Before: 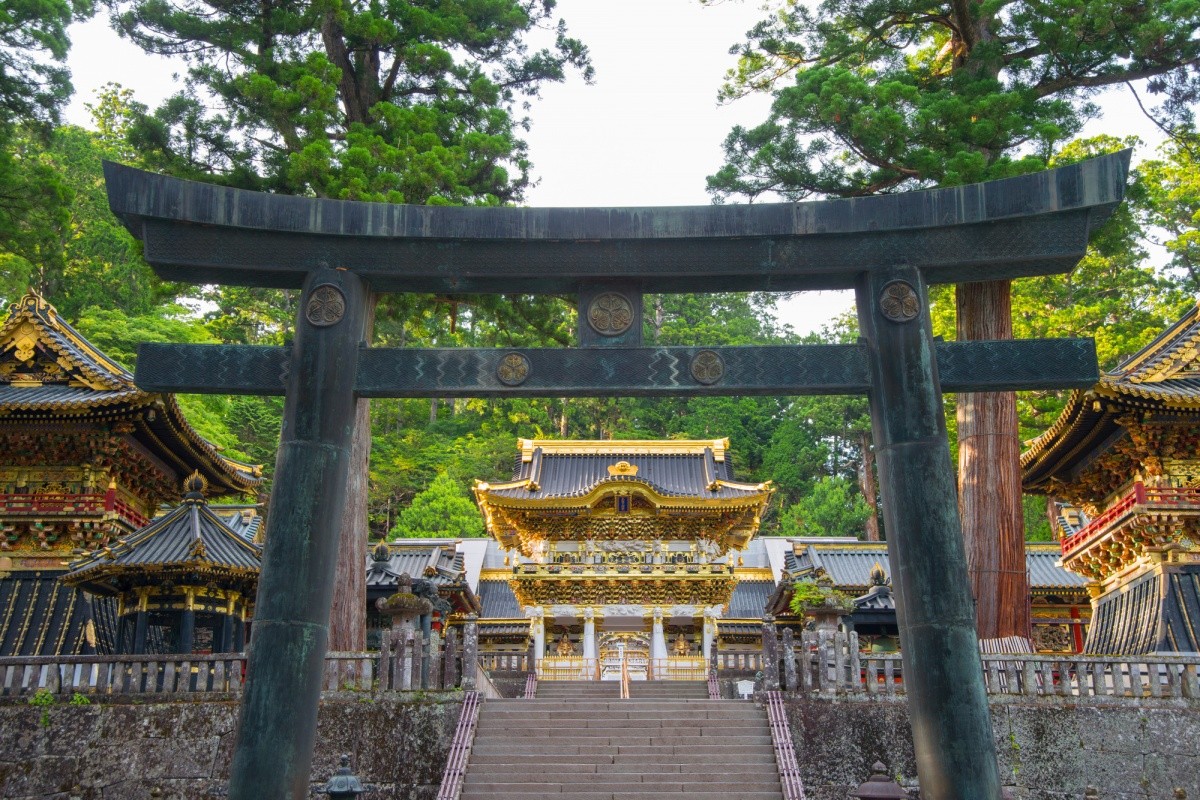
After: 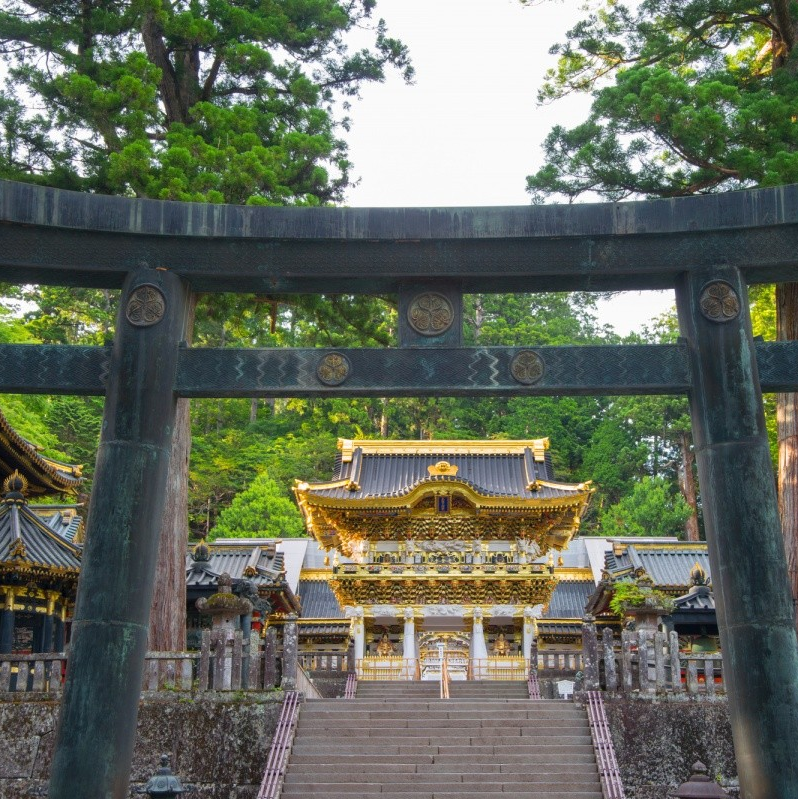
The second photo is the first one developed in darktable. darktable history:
crop and rotate: left 15.042%, right 18.415%
